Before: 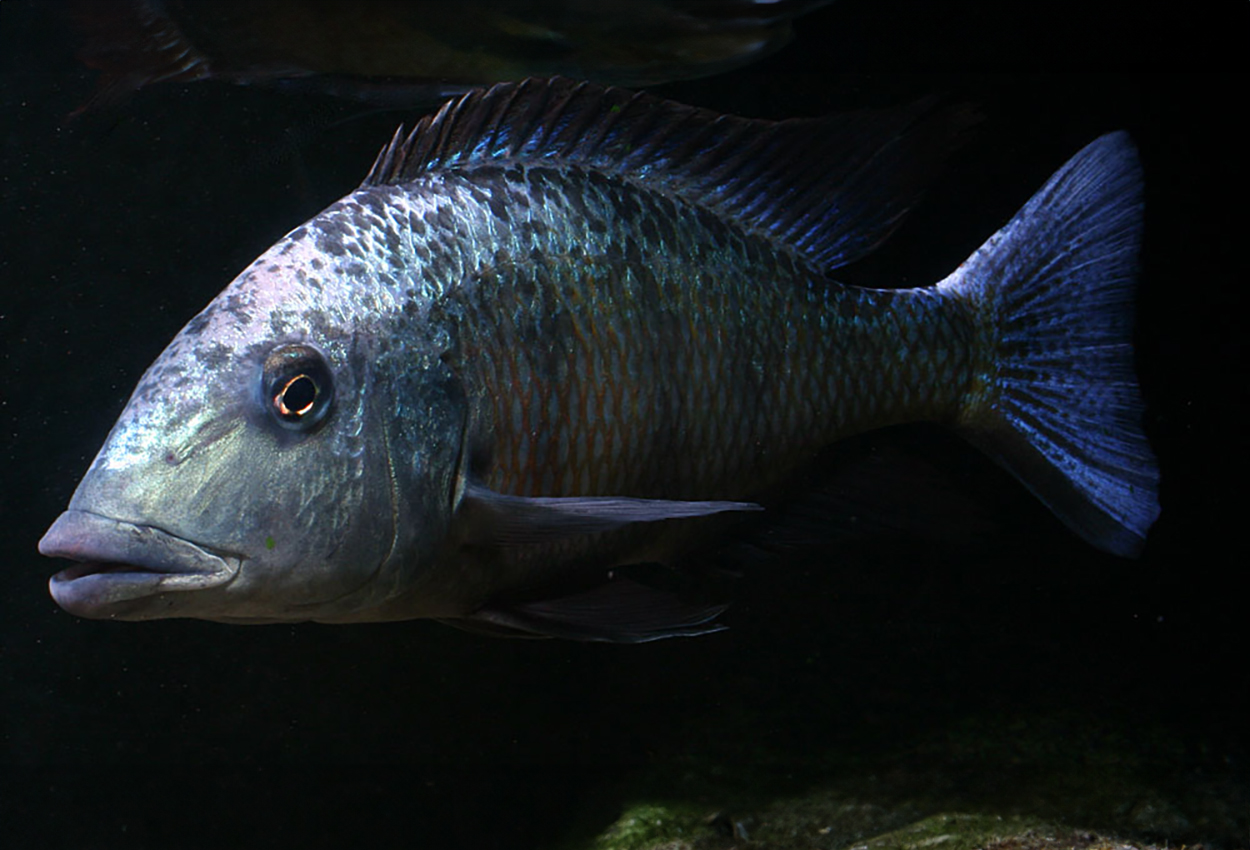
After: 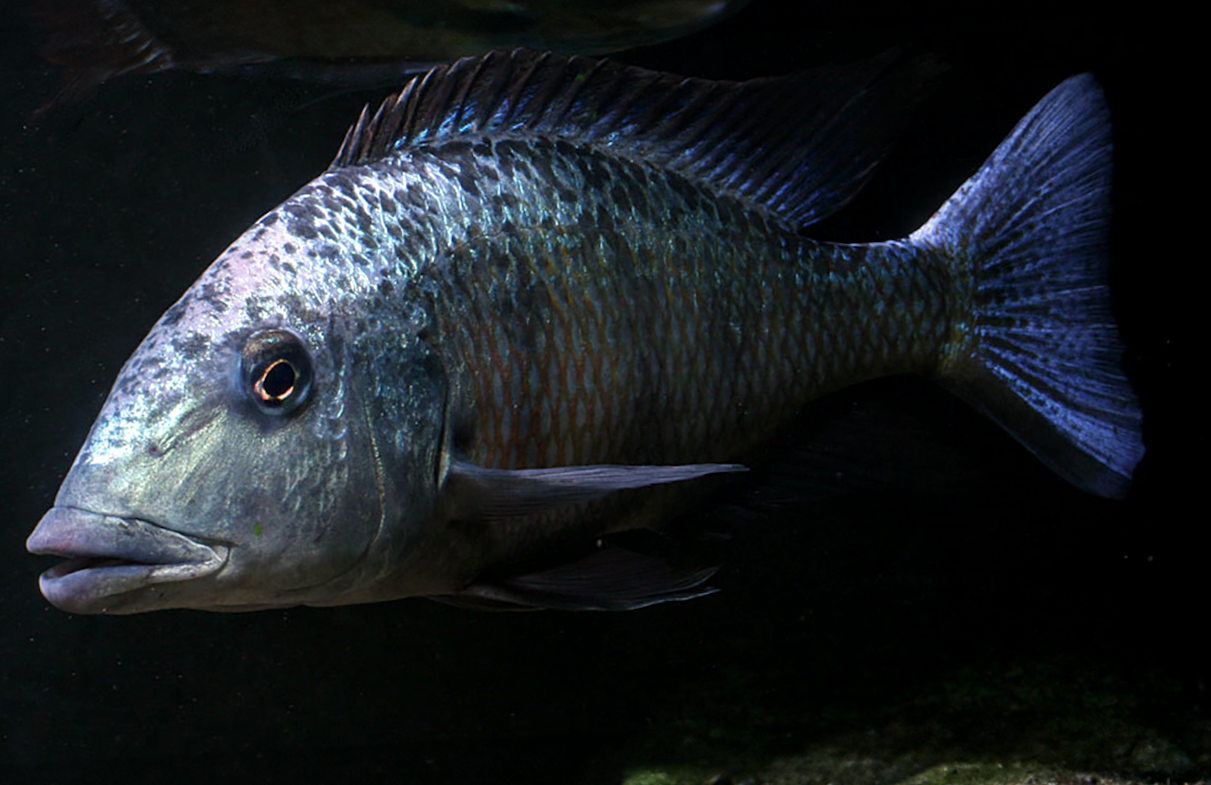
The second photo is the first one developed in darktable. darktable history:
local contrast: detail 130%
rotate and perspective: rotation -3°, crop left 0.031, crop right 0.968, crop top 0.07, crop bottom 0.93
